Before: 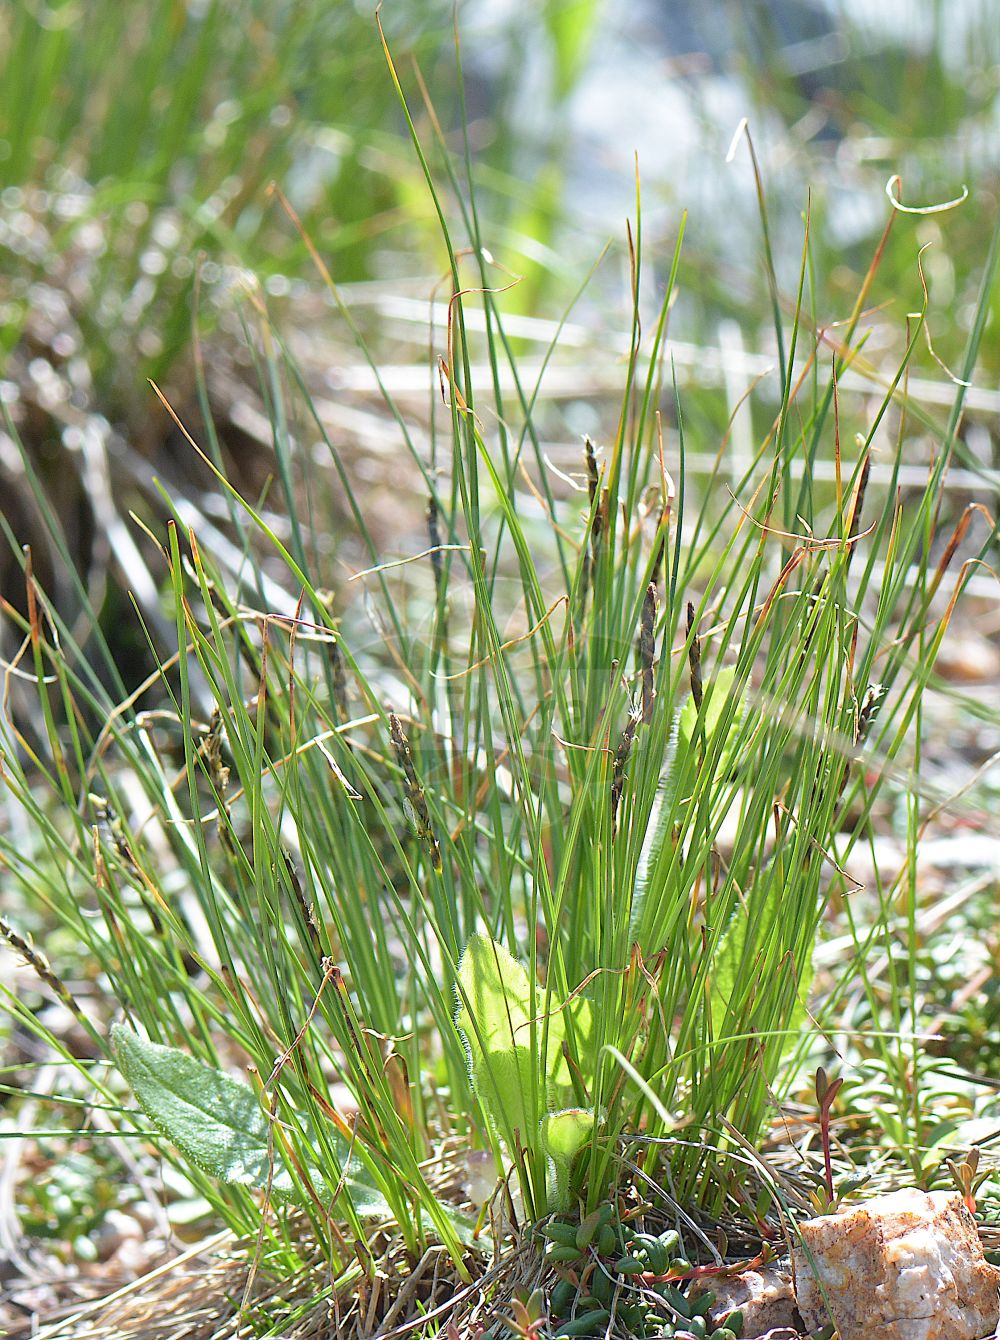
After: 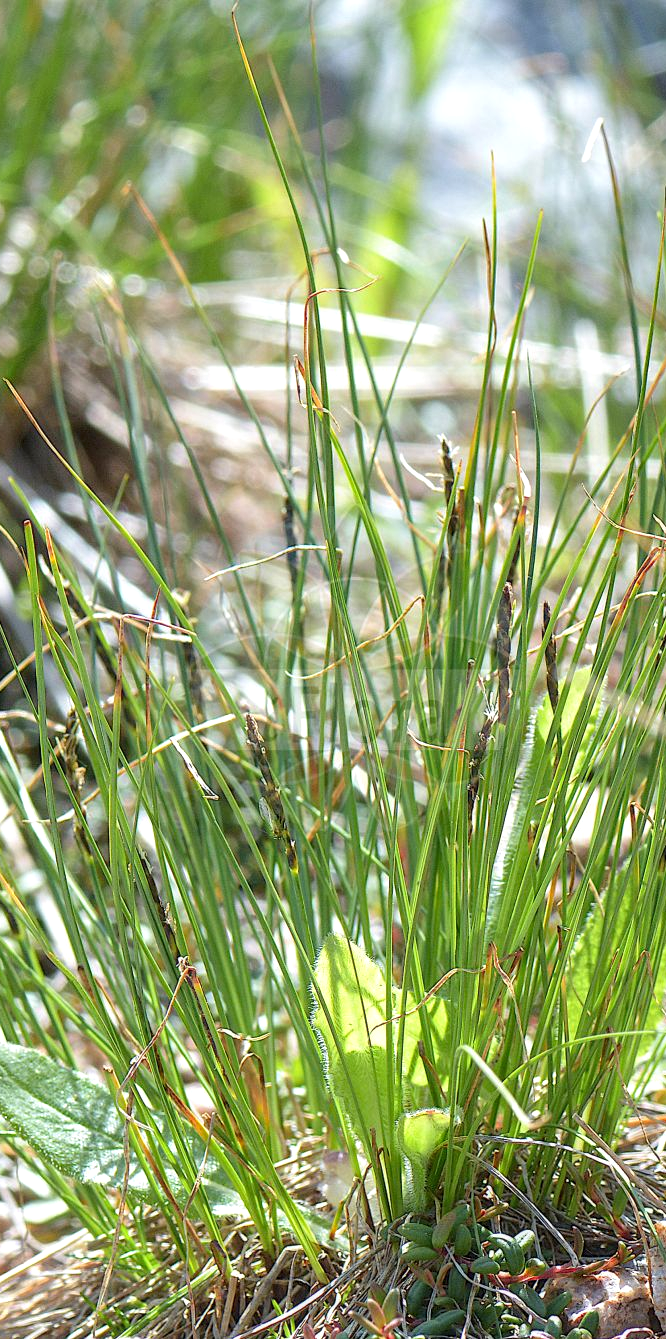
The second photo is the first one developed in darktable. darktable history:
exposure: exposure 0.073 EV, compensate highlight preservation false
color zones: curves: ch1 [(0, 0.525) (0.143, 0.556) (0.286, 0.52) (0.429, 0.5) (0.571, 0.5) (0.714, 0.5) (0.857, 0.503) (1, 0.525)]
crop and rotate: left 14.461%, right 18.872%
local contrast: on, module defaults
